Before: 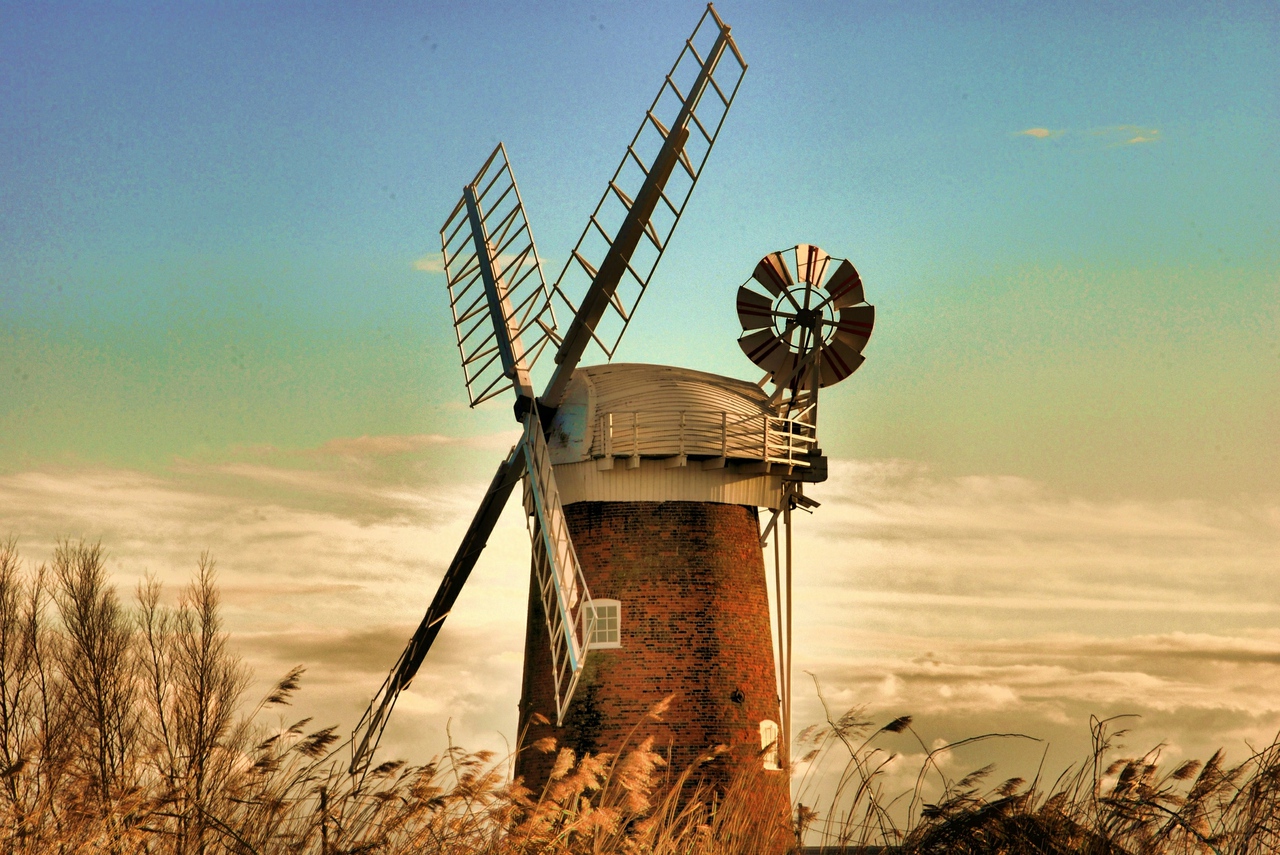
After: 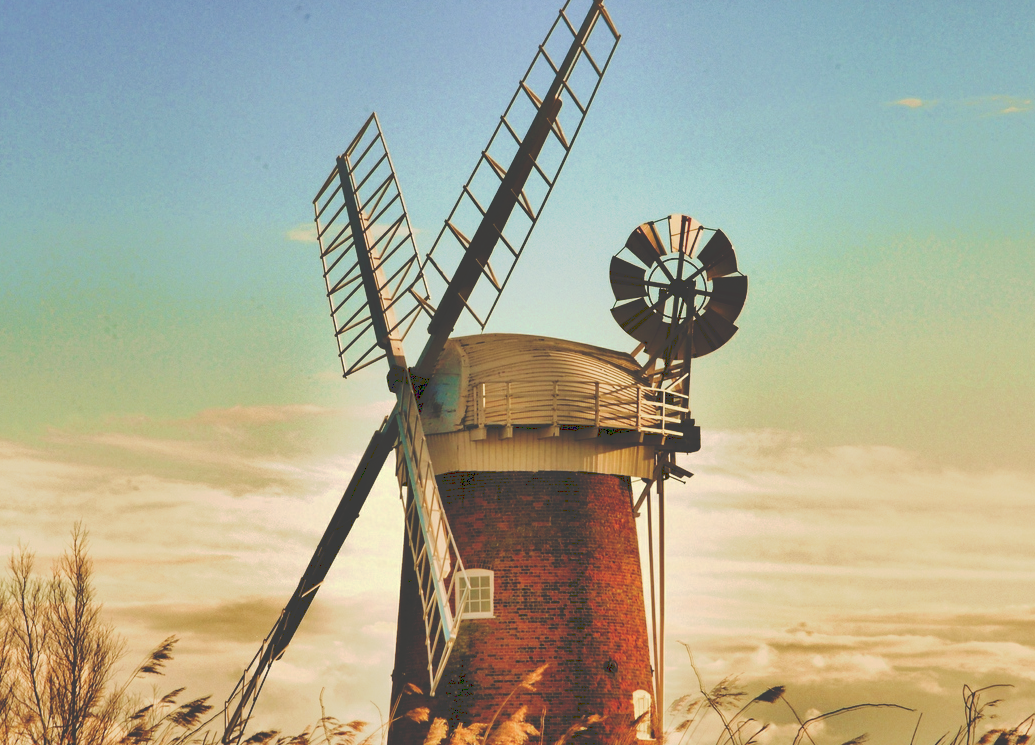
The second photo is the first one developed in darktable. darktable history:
crop: left 9.932%, top 3.579%, right 9.202%, bottom 9.185%
tone curve: curves: ch0 [(0, 0) (0.003, 0.241) (0.011, 0.241) (0.025, 0.242) (0.044, 0.246) (0.069, 0.25) (0.1, 0.251) (0.136, 0.256) (0.177, 0.275) (0.224, 0.293) (0.277, 0.326) (0.335, 0.38) (0.399, 0.449) (0.468, 0.525) (0.543, 0.606) (0.623, 0.683) (0.709, 0.751) (0.801, 0.824) (0.898, 0.871) (1, 1)], preserve colors none
